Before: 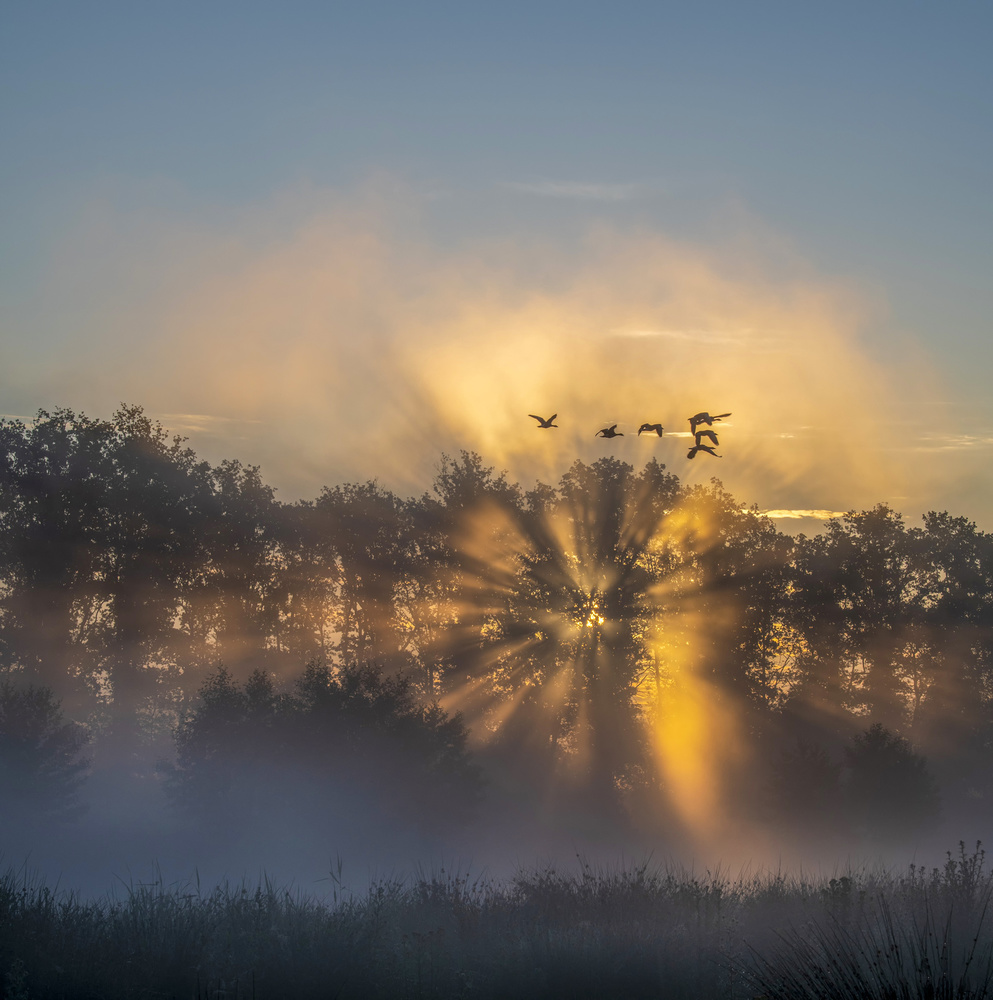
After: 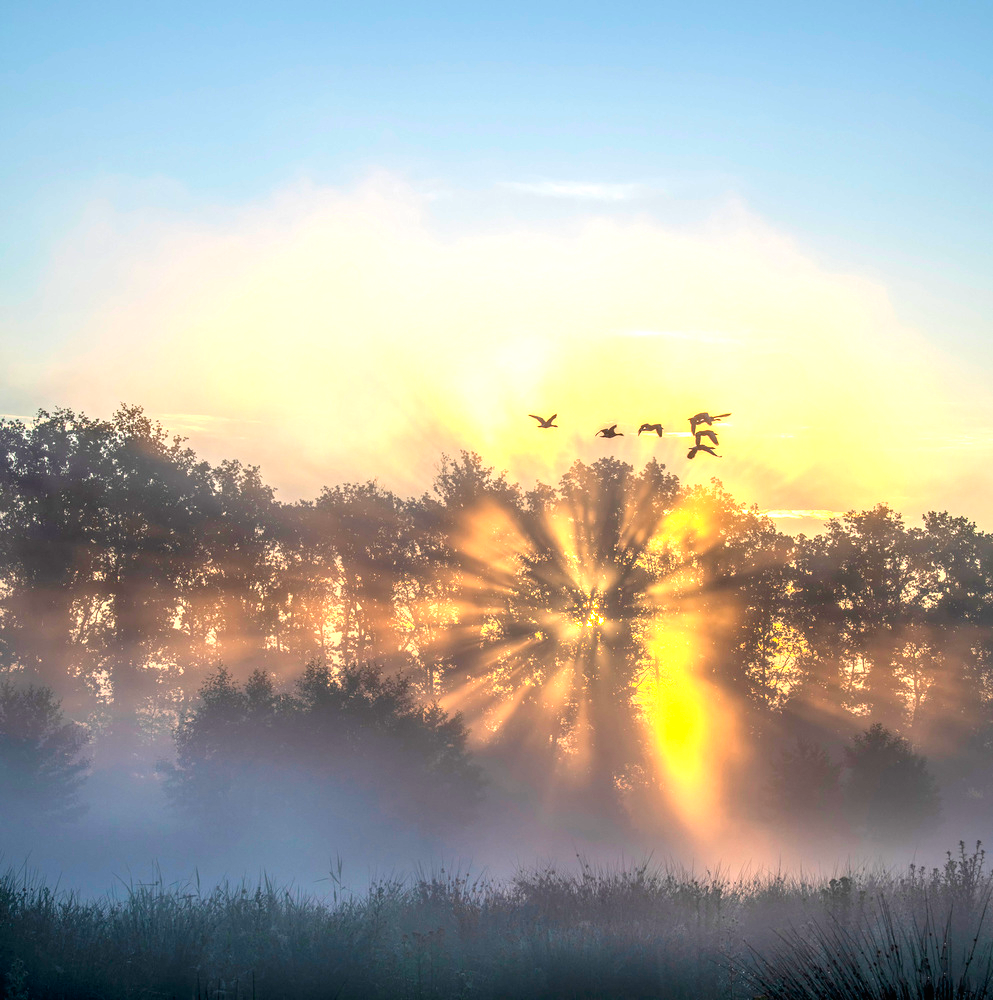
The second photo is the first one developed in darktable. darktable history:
exposure: black level correction 0, exposure 1.455 EV, compensate highlight preservation false
